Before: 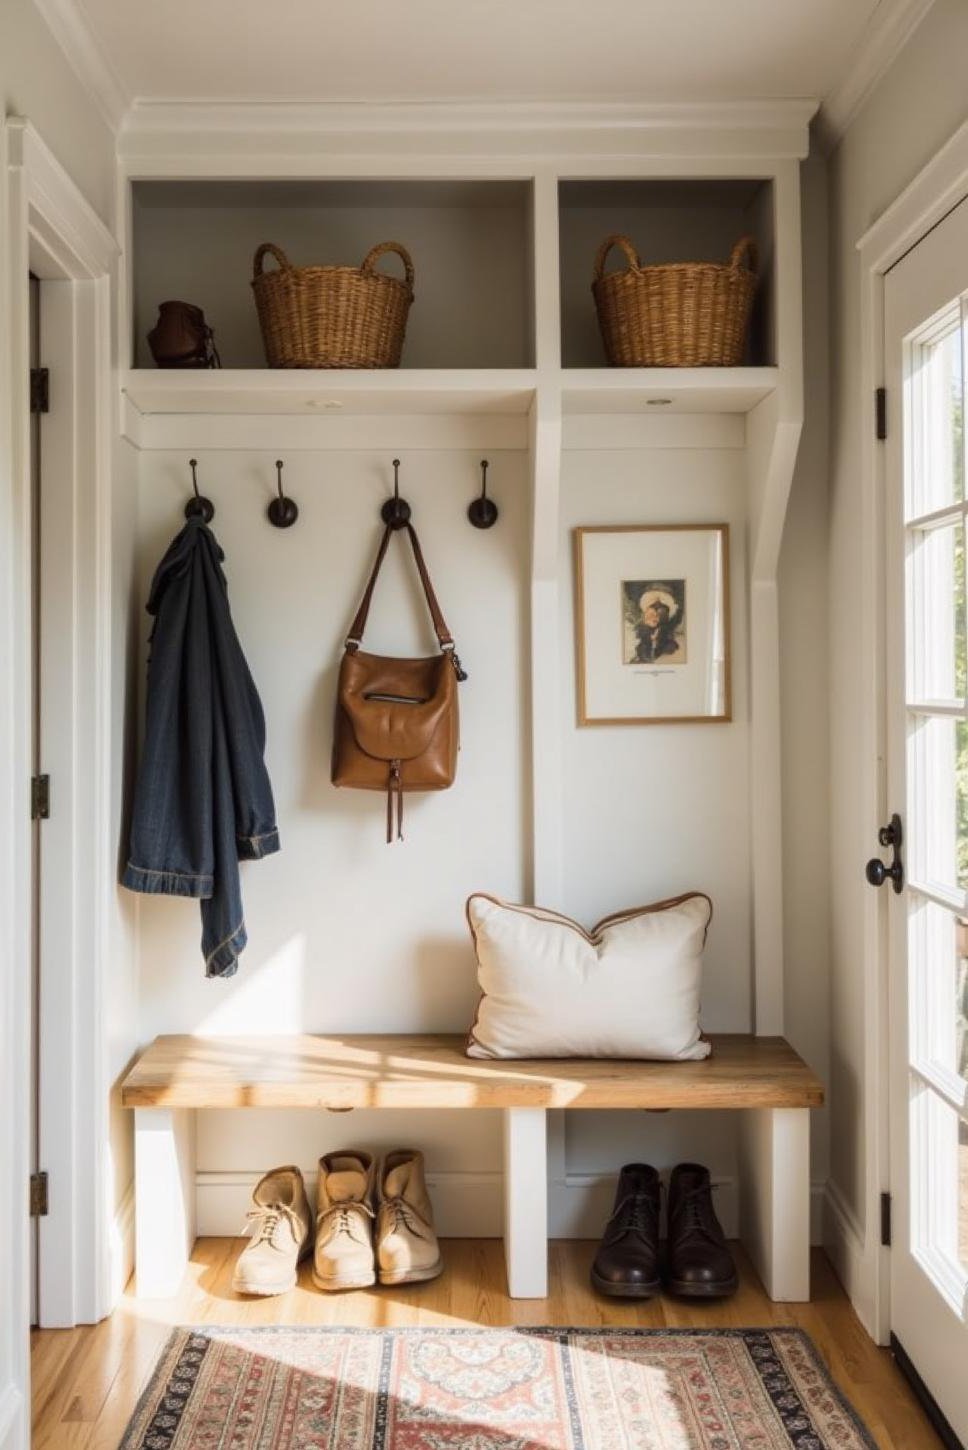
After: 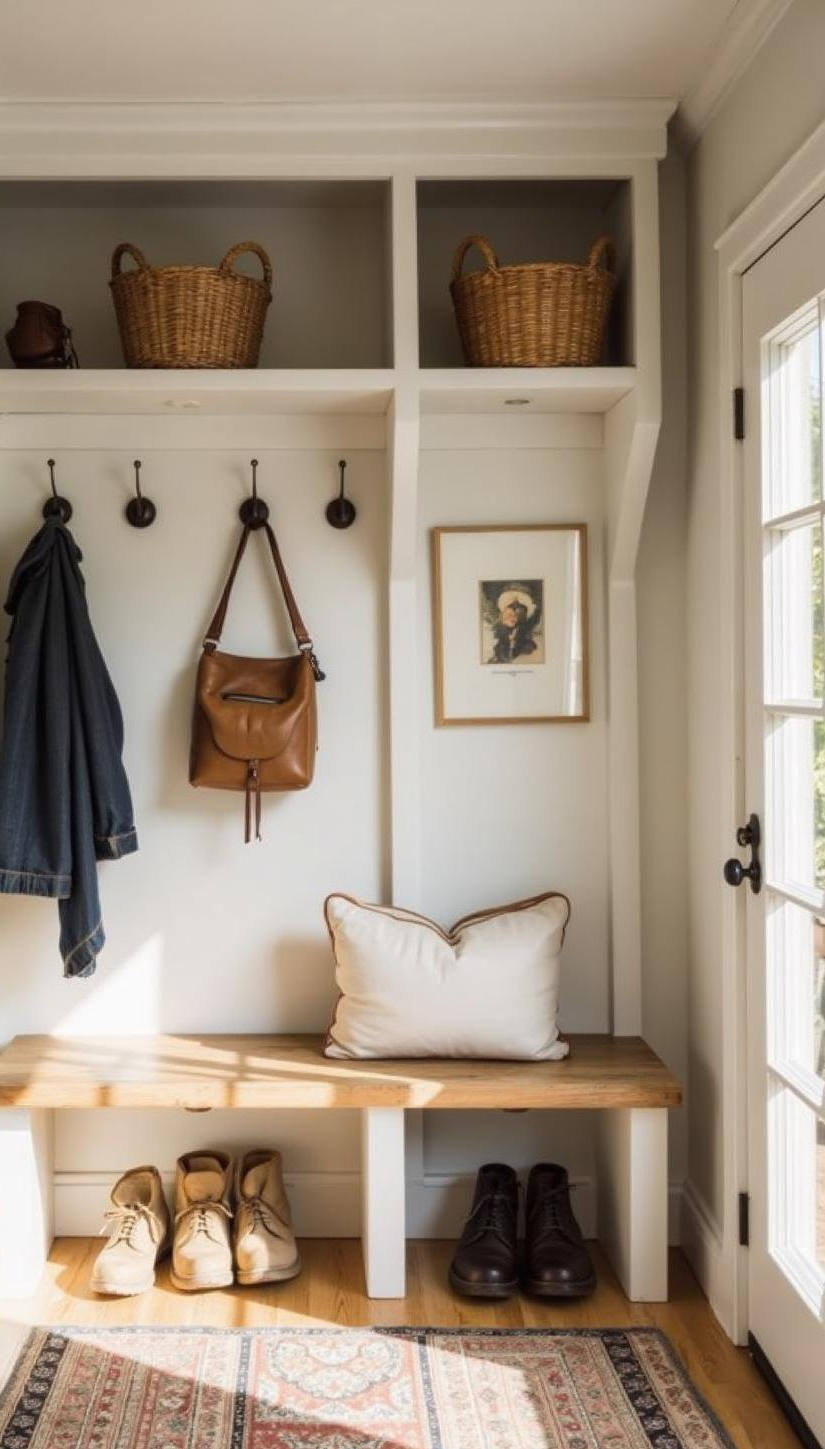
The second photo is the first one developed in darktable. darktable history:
crop and rotate: left 14.755%
